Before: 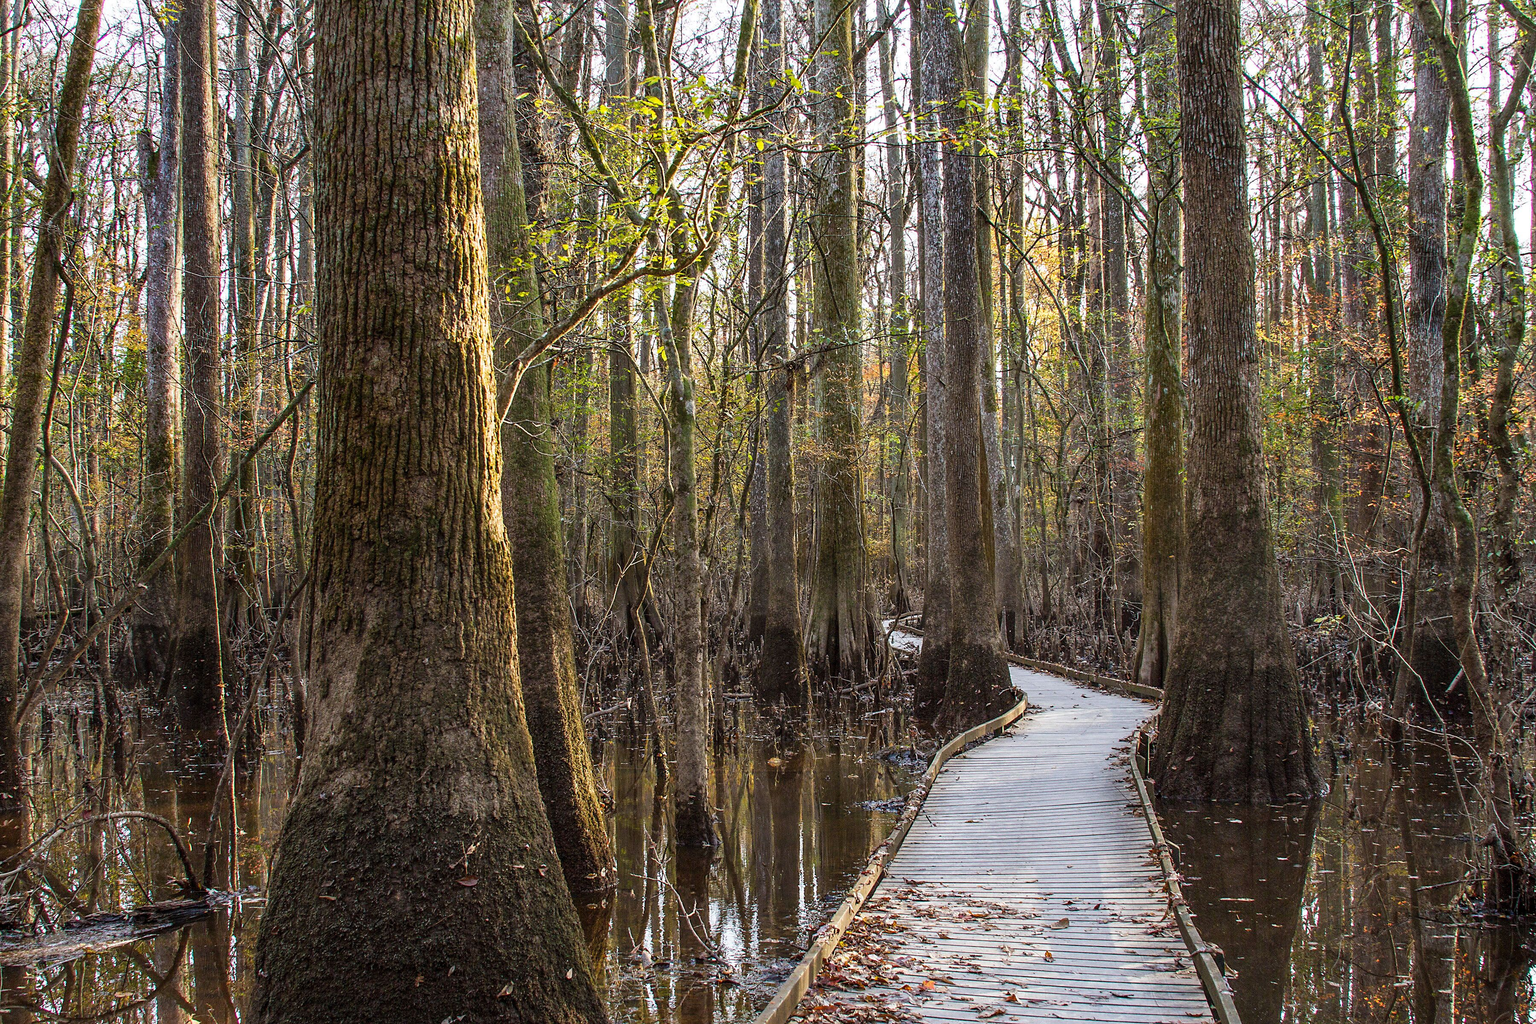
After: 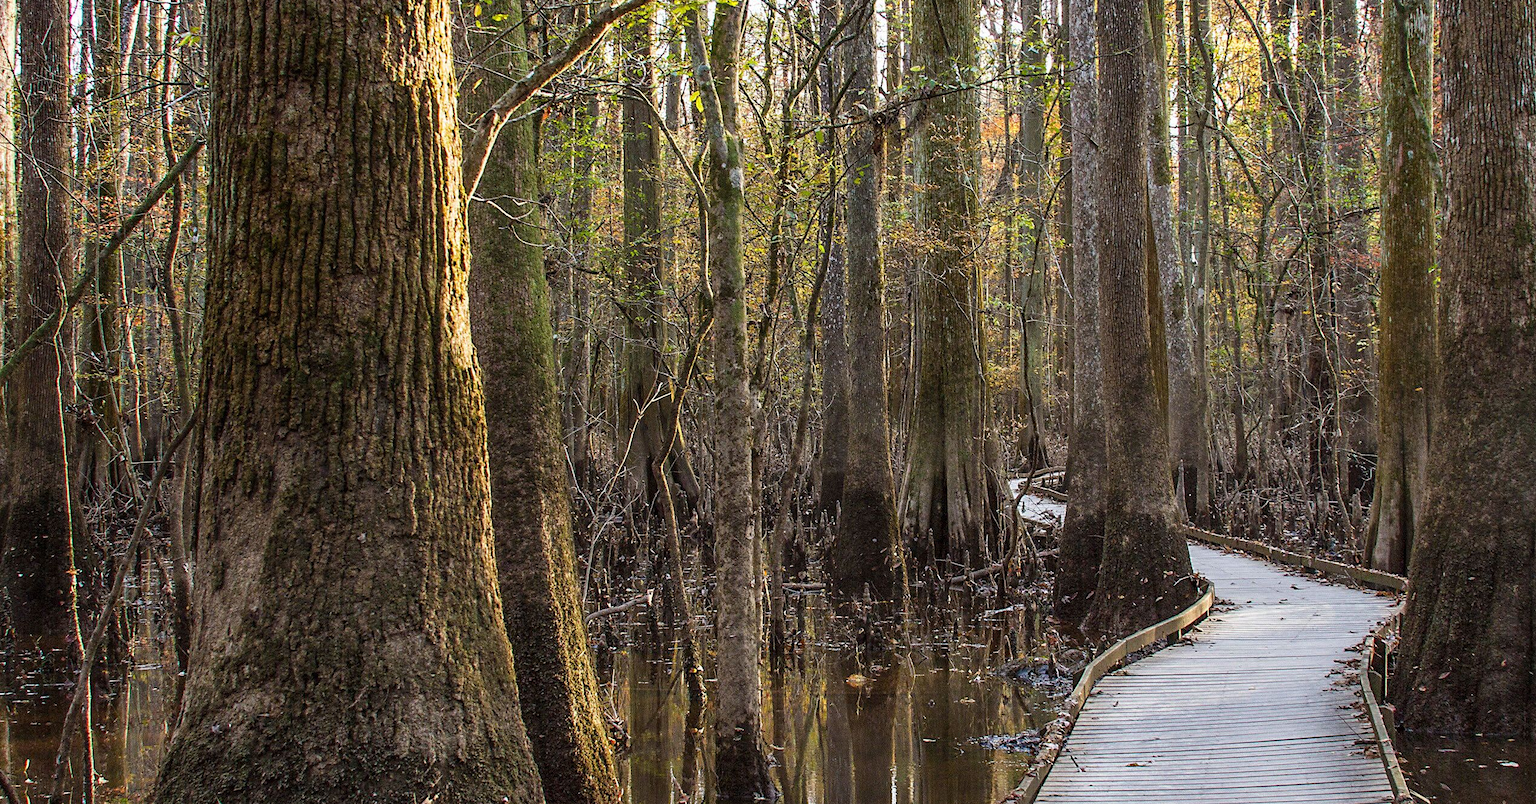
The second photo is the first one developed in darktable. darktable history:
crop: left 11.126%, top 27.547%, right 18.304%, bottom 16.967%
